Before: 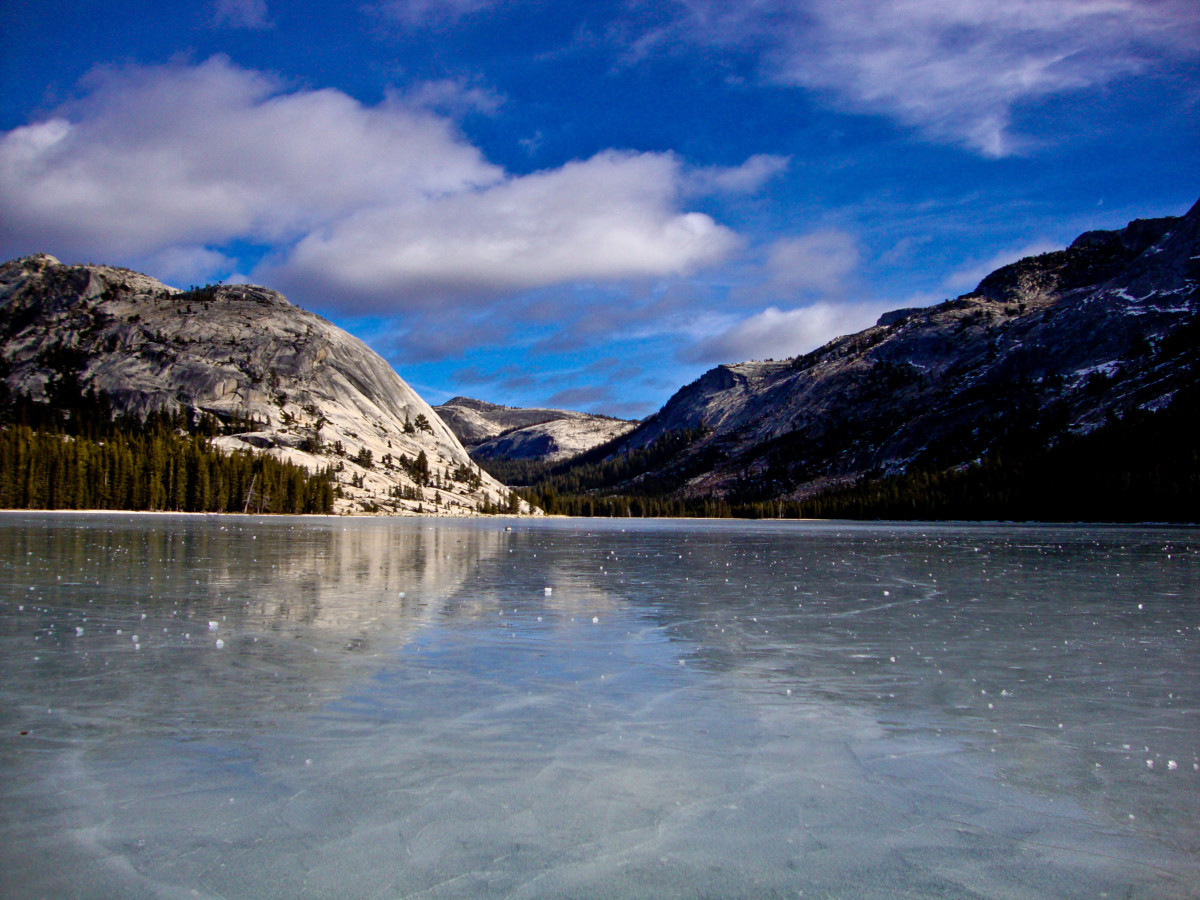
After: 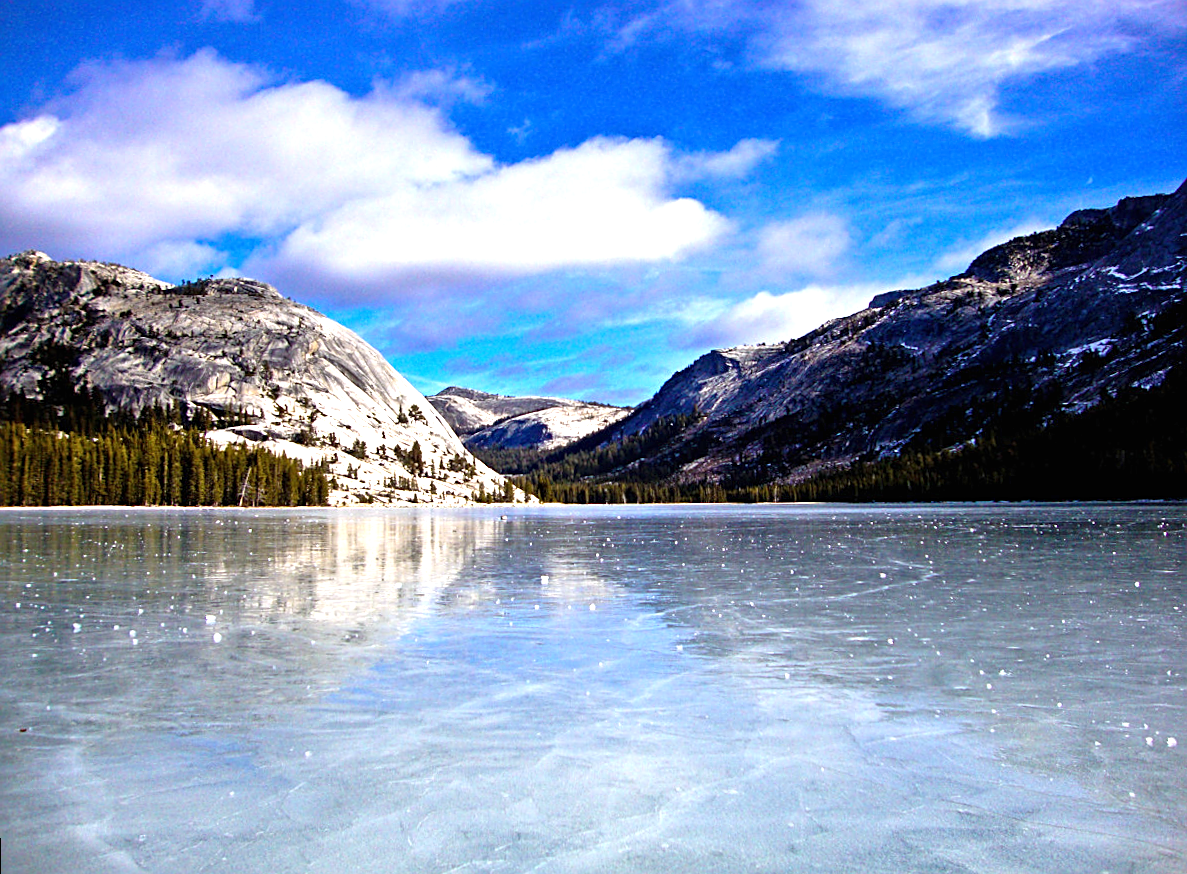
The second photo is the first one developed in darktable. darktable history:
white balance: red 0.98, blue 1.034
sharpen: on, module defaults
rotate and perspective: rotation -1°, crop left 0.011, crop right 0.989, crop top 0.025, crop bottom 0.975
exposure: black level correction 0, exposure 1.3 EV, compensate exposure bias true, compensate highlight preservation false
